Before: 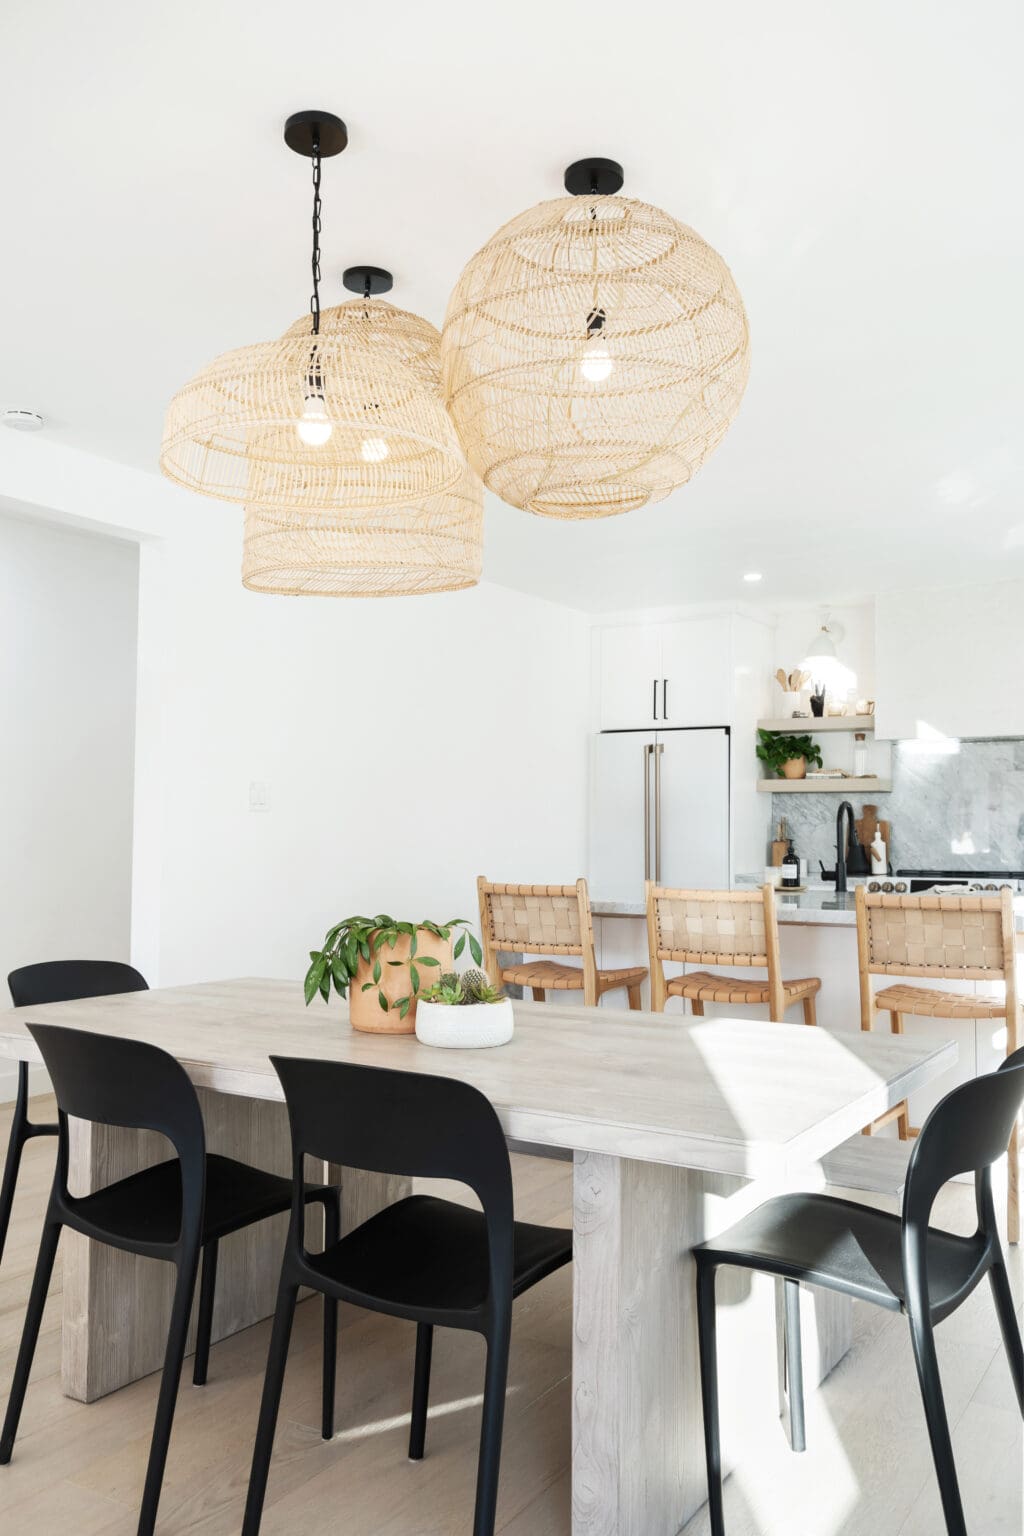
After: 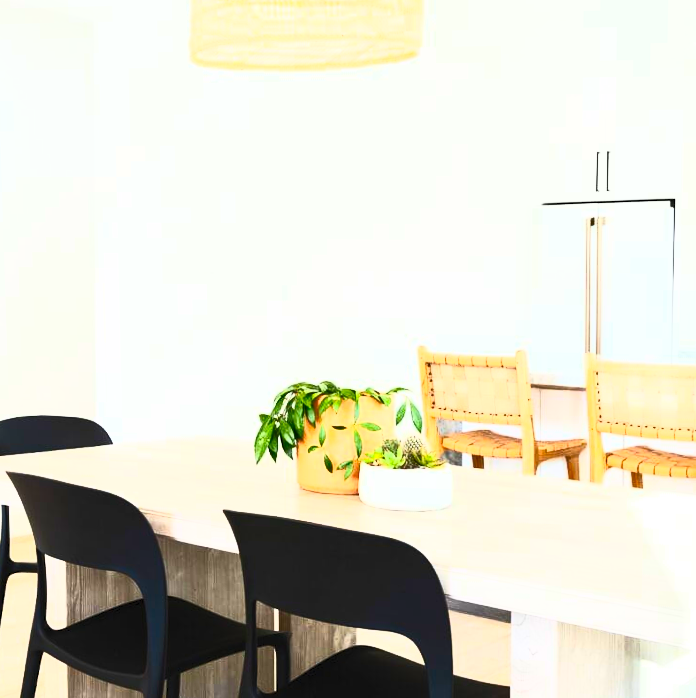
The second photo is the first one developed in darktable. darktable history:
color balance rgb: perceptual saturation grading › global saturation 25%, global vibrance 20%
rotate and perspective: rotation 0.062°, lens shift (vertical) 0.115, lens shift (horizontal) -0.133, crop left 0.047, crop right 0.94, crop top 0.061, crop bottom 0.94
exposure: compensate highlight preservation false
crop: top 36.498%, right 27.964%, bottom 14.995%
contrast brightness saturation: contrast 0.83, brightness 0.59, saturation 0.59
